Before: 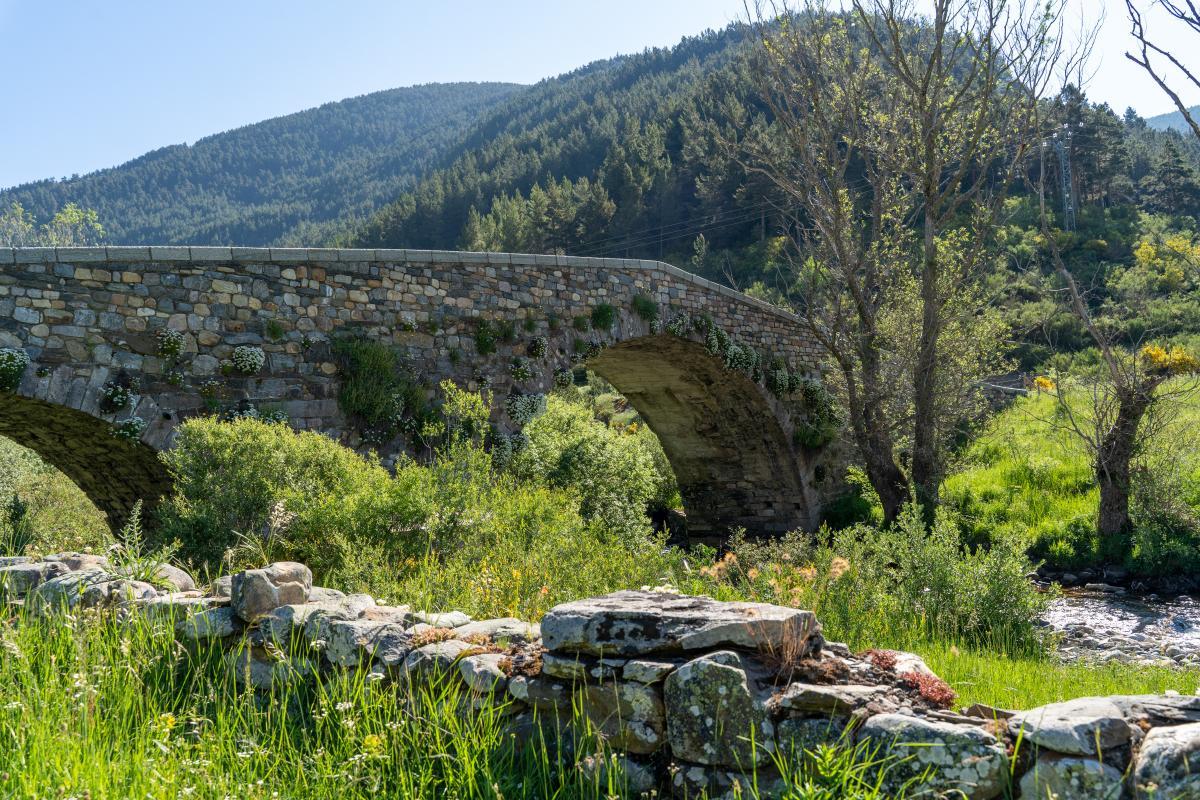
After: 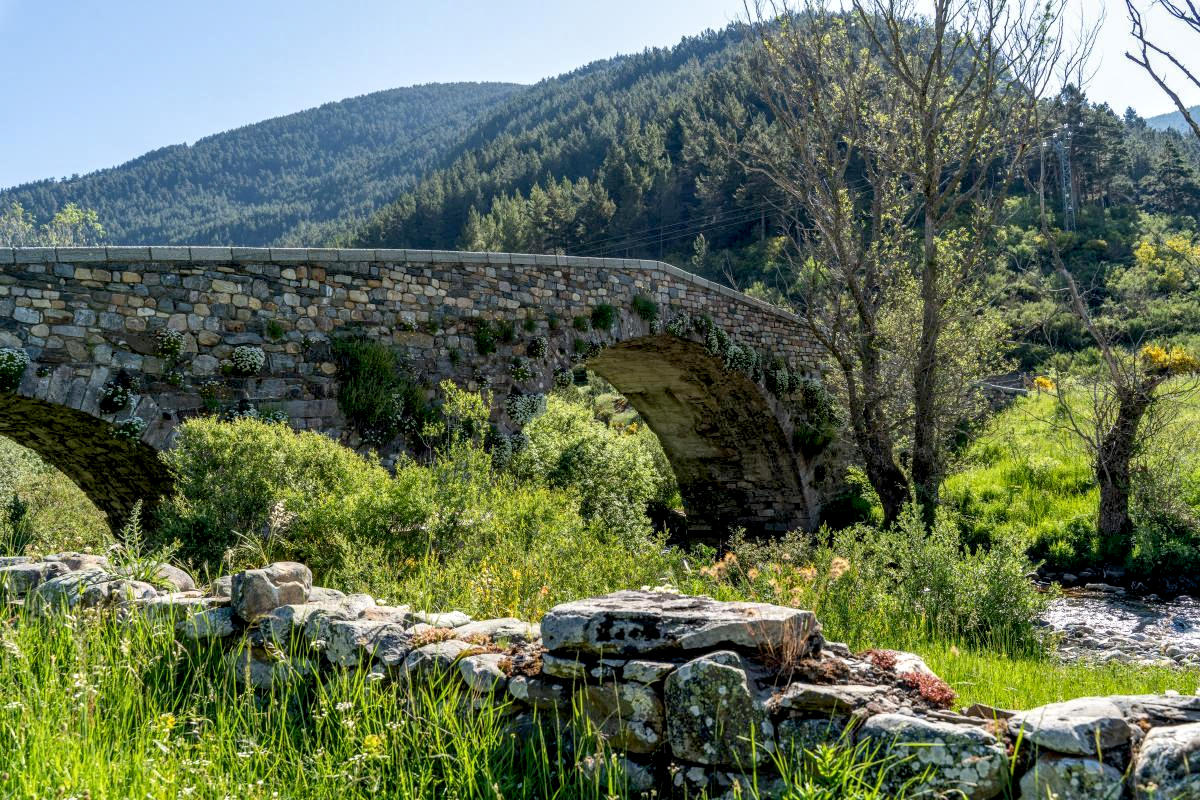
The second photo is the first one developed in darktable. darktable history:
exposure: black level correction 0.007, compensate highlight preservation false
local contrast: detail 130%
levels: mode automatic
